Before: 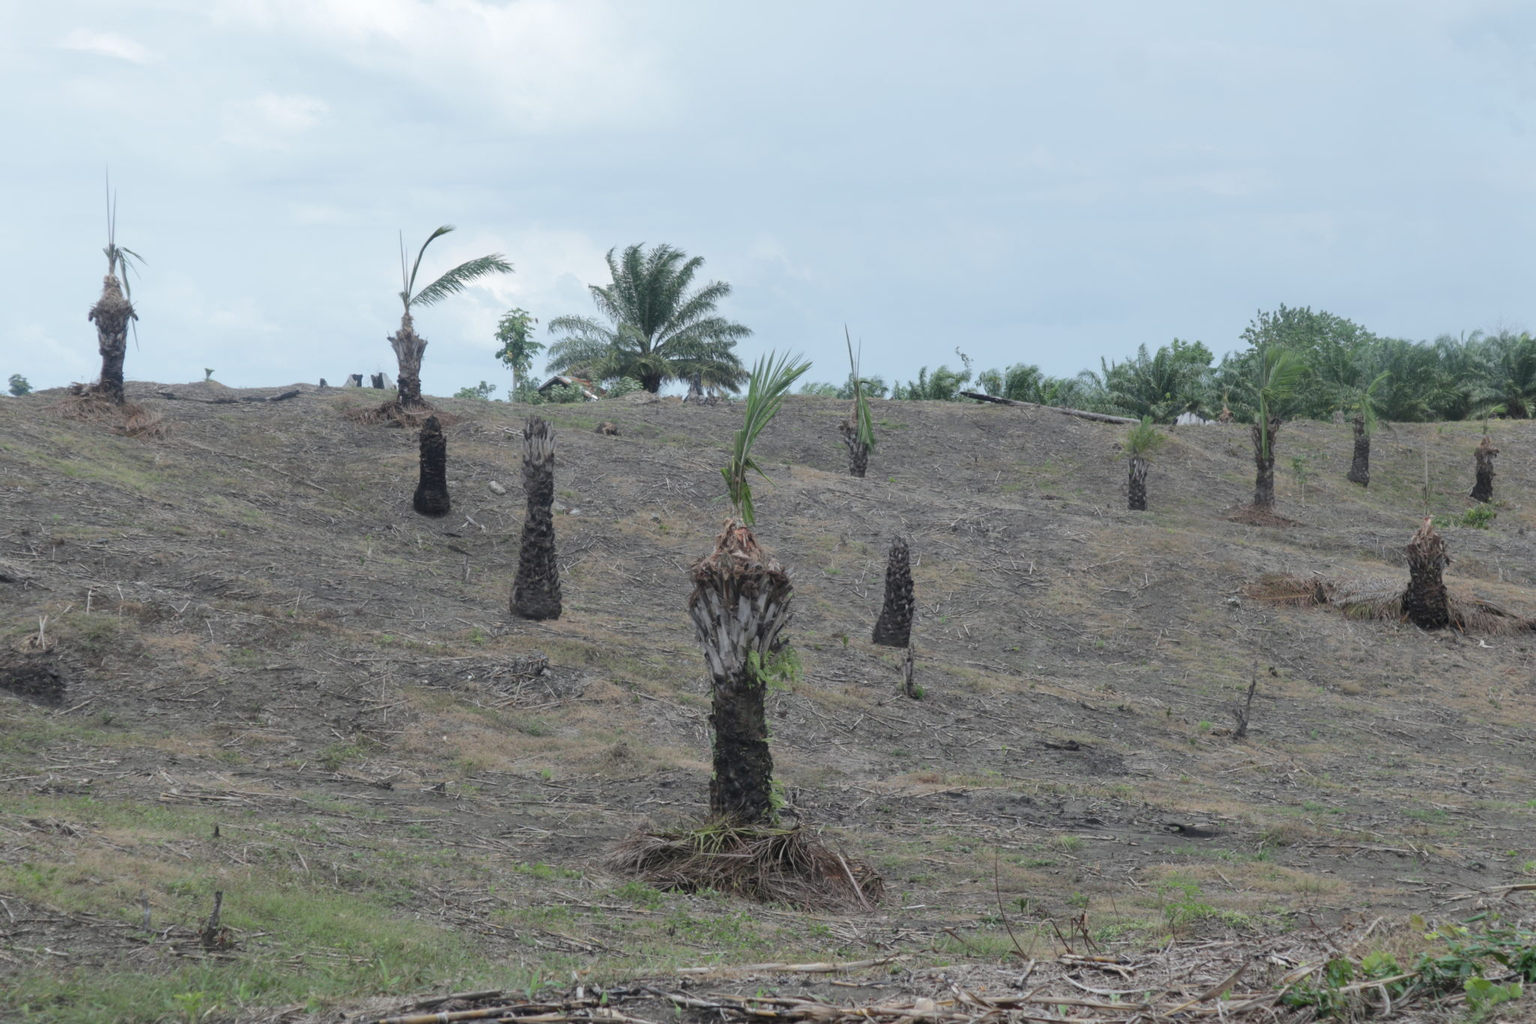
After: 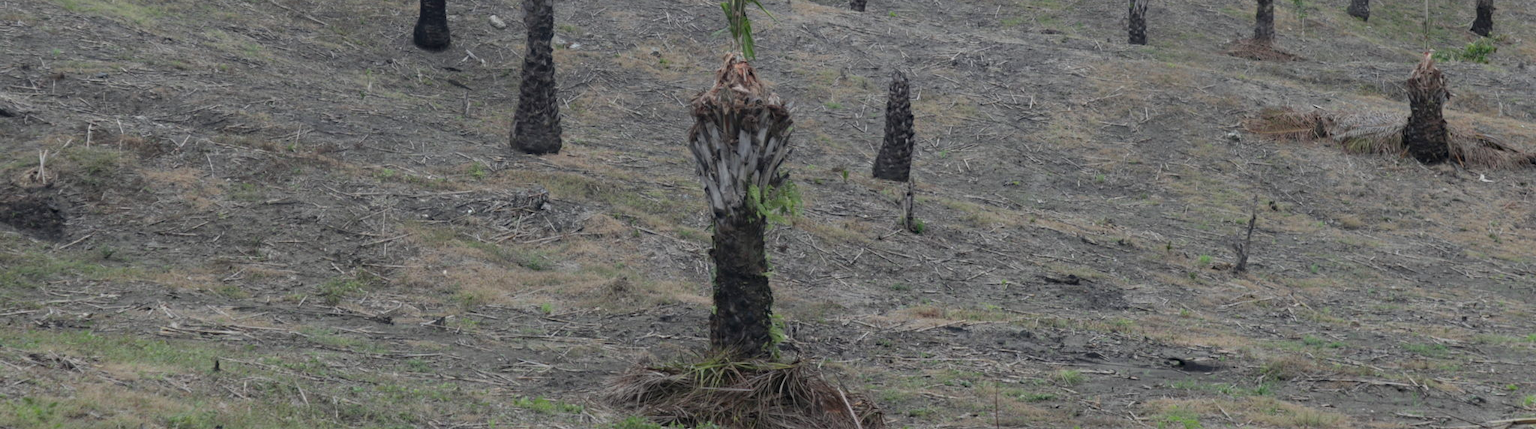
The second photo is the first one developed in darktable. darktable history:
crop: top 45.551%, bottom 12.262%
shadows and highlights: shadows -70, highlights 35, soften with gaussian
haze removal: compatibility mode true, adaptive false
